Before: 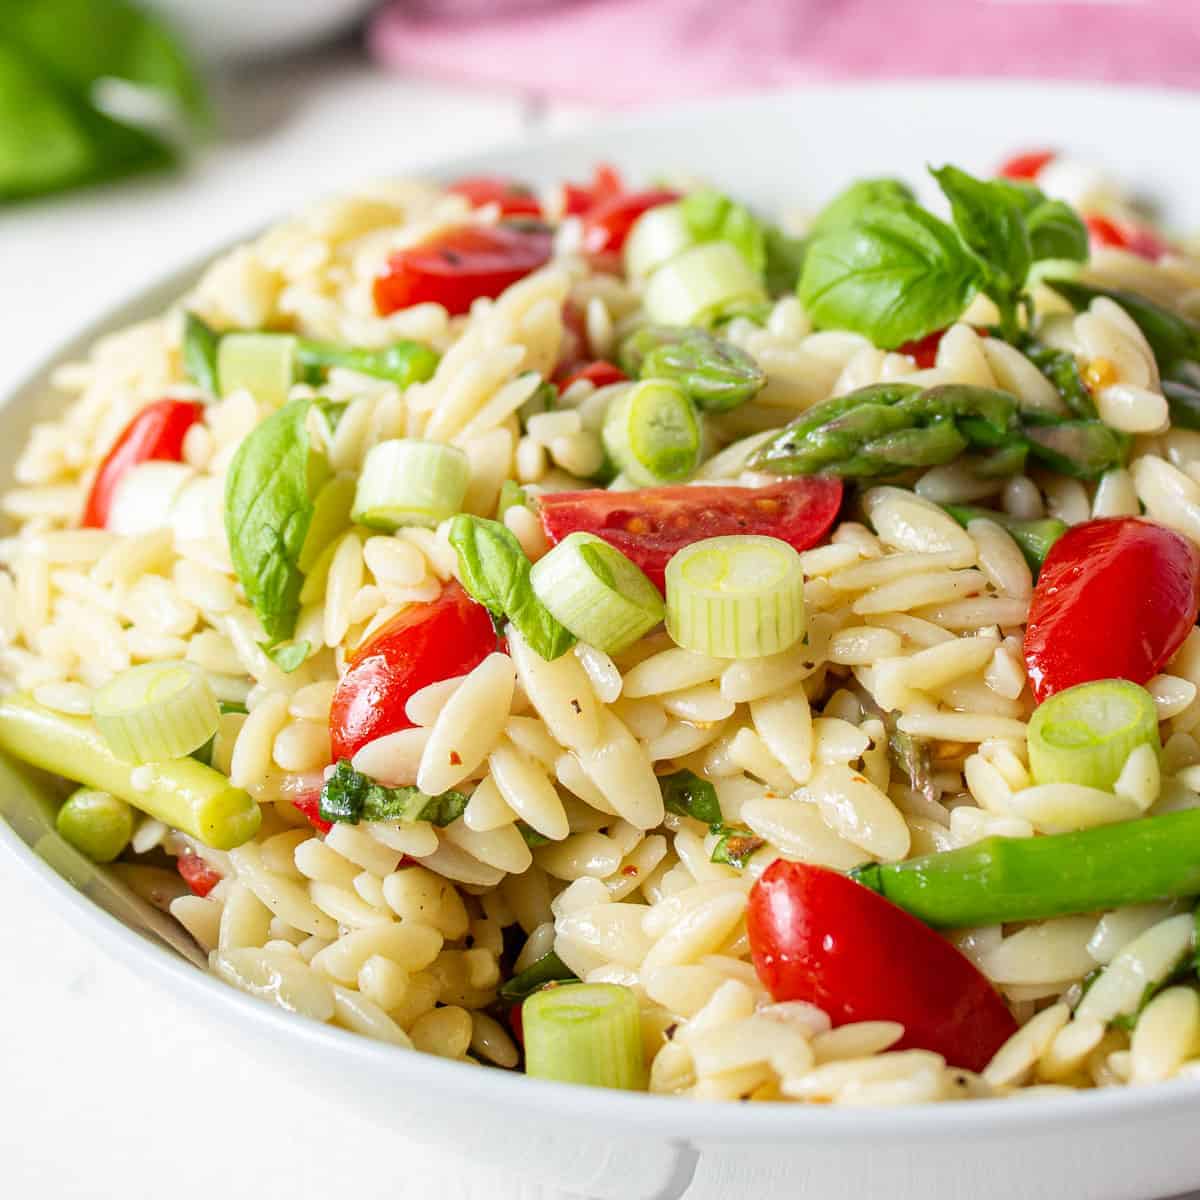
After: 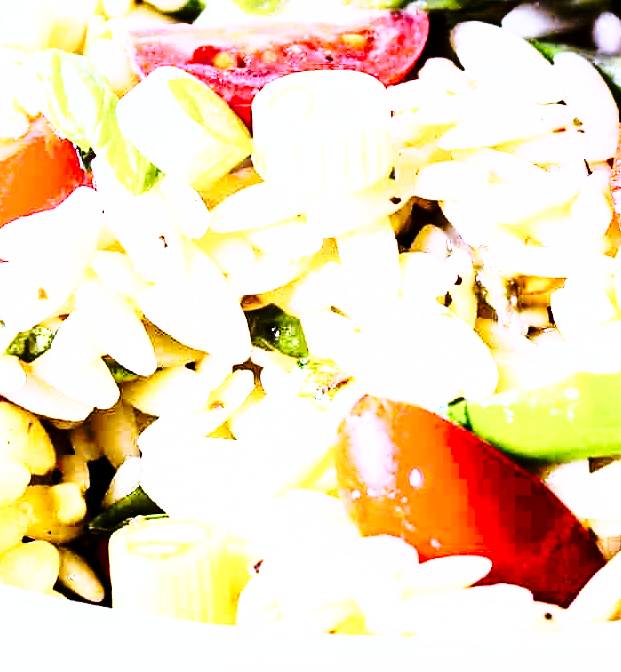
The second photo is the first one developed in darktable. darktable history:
base curve: curves: ch0 [(0, 0) (0.032, 0.037) (0.105, 0.228) (0.435, 0.76) (0.856, 0.983) (1, 1)], preserve colors none
graduated density: hue 238.83°, saturation 50%
tone equalizer: -8 EV -0.75 EV, -7 EV -0.7 EV, -6 EV -0.6 EV, -5 EV -0.4 EV, -3 EV 0.4 EV, -2 EV 0.6 EV, -1 EV 0.7 EV, +0 EV 0.75 EV, edges refinement/feathering 500, mask exposure compensation -1.57 EV, preserve details no
crop: left 34.479%, top 38.822%, right 13.718%, bottom 5.172%
white balance: red 0.98, blue 1.61
exposure: black level correction 0.005, exposure 0.417 EV, compensate highlight preservation false
rgb curve: curves: ch0 [(0, 0) (0.21, 0.15) (0.24, 0.21) (0.5, 0.75) (0.75, 0.96) (0.89, 0.99) (1, 1)]; ch1 [(0, 0.02) (0.21, 0.13) (0.25, 0.2) (0.5, 0.67) (0.75, 0.9) (0.89, 0.97) (1, 1)]; ch2 [(0, 0.02) (0.21, 0.13) (0.25, 0.2) (0.5, 0.67) (0.75, 0.9) (0.89, 0.97) (1, 1)], compensate middle gray true
